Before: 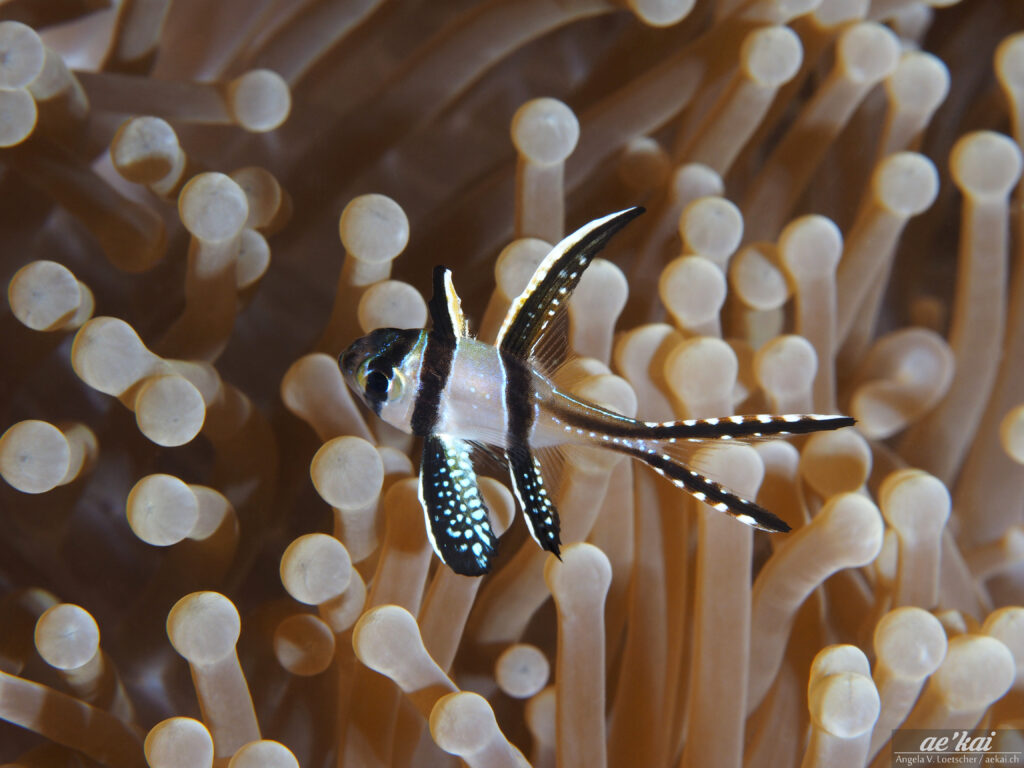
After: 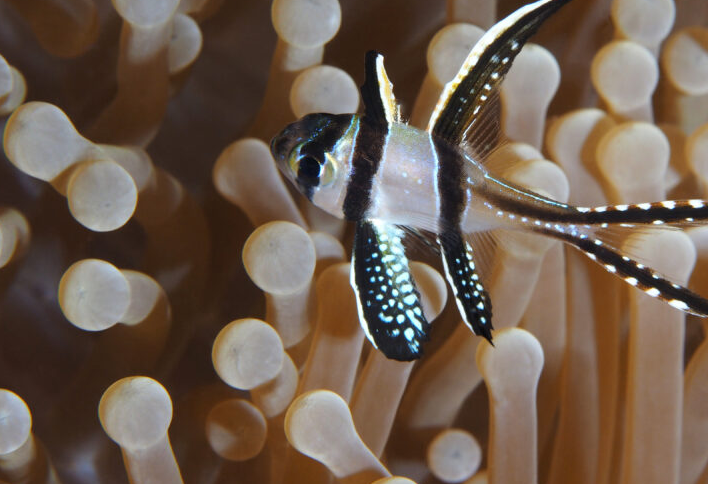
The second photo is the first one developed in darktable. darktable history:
contrast brightness saturation: saturation -0.023
crop: left 6.712%, top 28.101%, right 24.055%, bottom 8.818%
